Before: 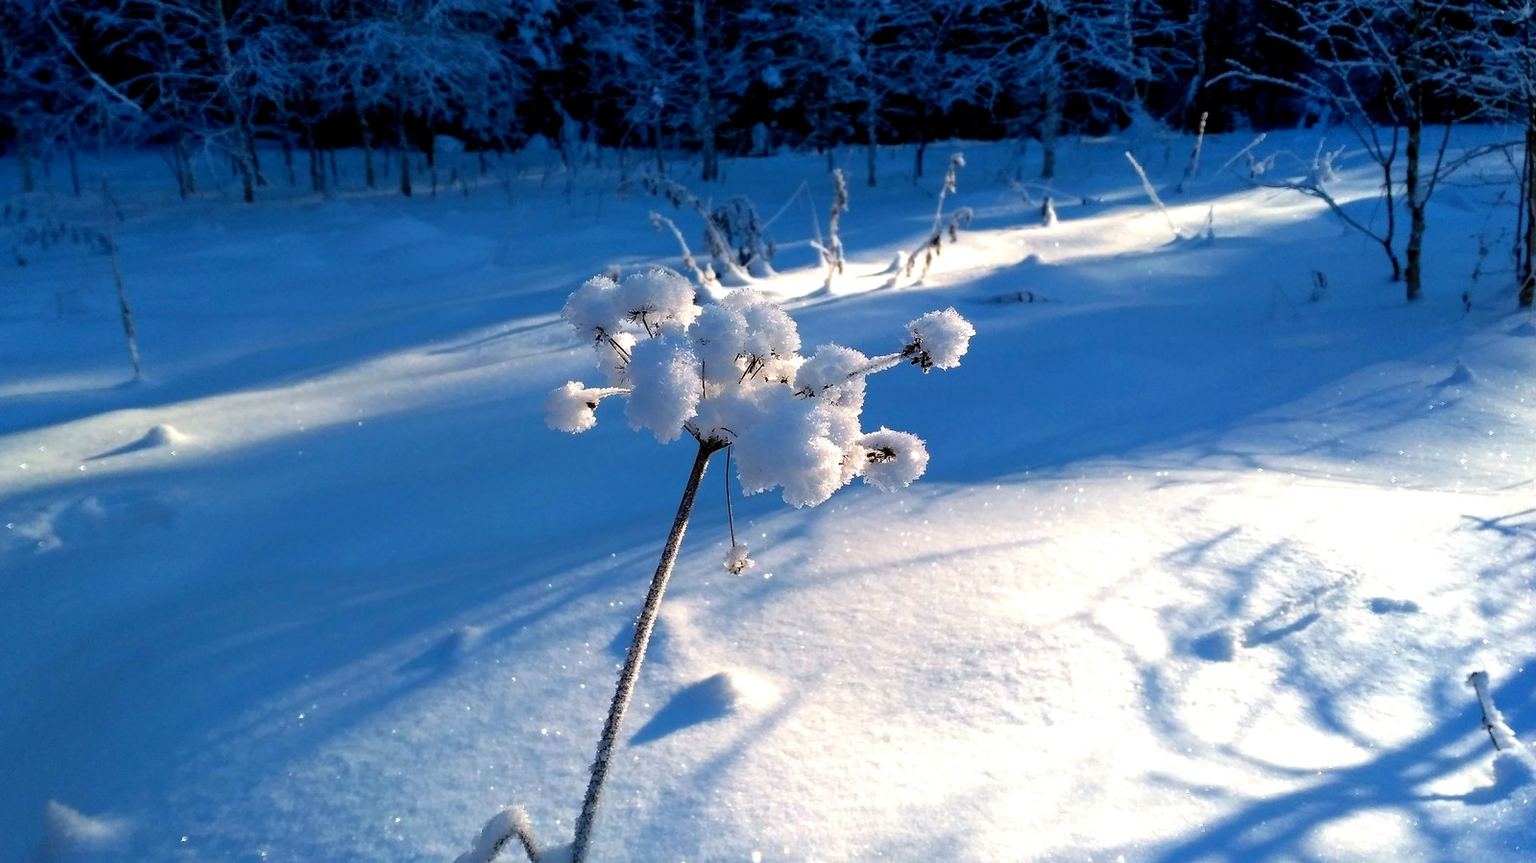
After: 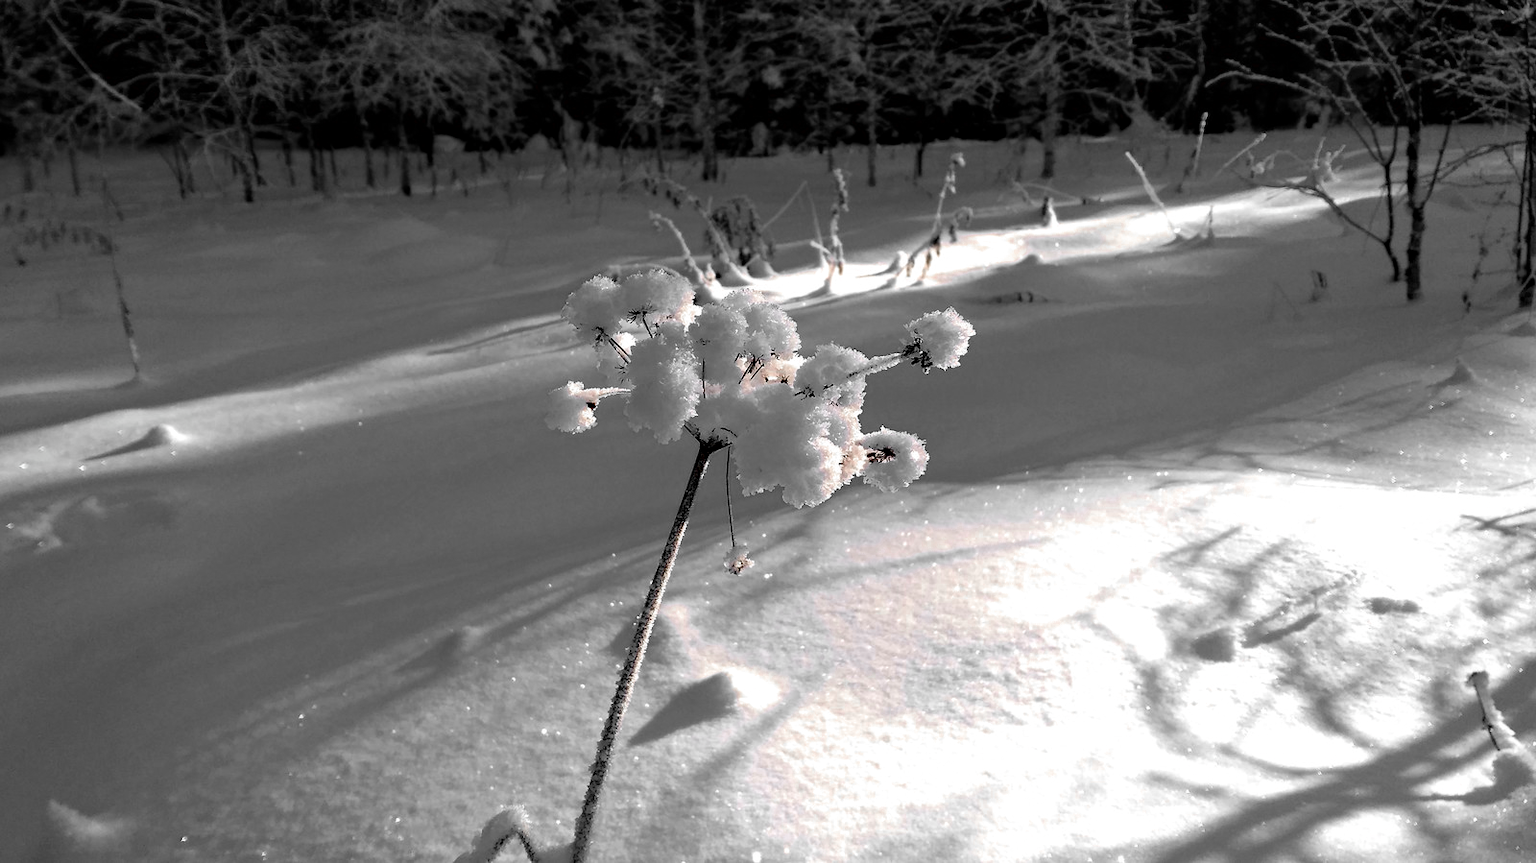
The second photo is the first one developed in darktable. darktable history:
haze removal: compatibility mode true, adaptive false
color zones: curves: ch0 [(0, 0.497) (0.096, 0.361) (0.221, 0.538) (0.429, 0.5) (0.571, 0.5) (0.714, 0.5) (0.857, 0.5) (1, 0.497)]; ch1 [(0, 0.5) (0.143, 0.5) (0.257, -0.002) (0.429, 0.04) (0.571, -0.001) (0.714, -0.015) (0.857, 0.024) (1, 0.5)]
